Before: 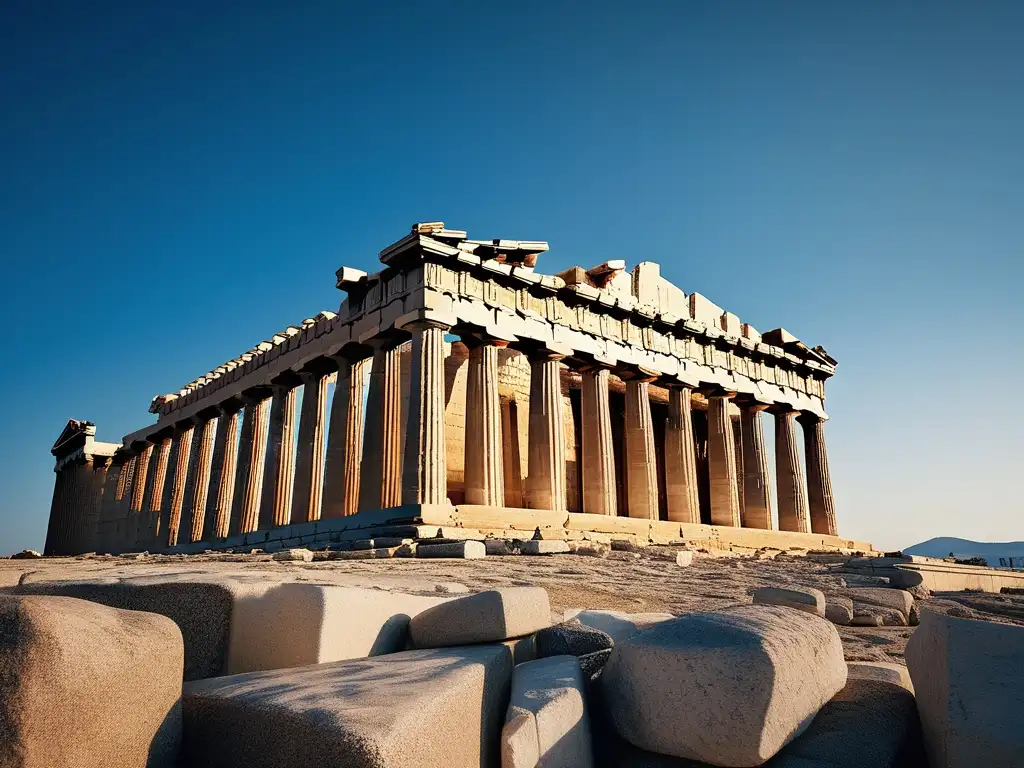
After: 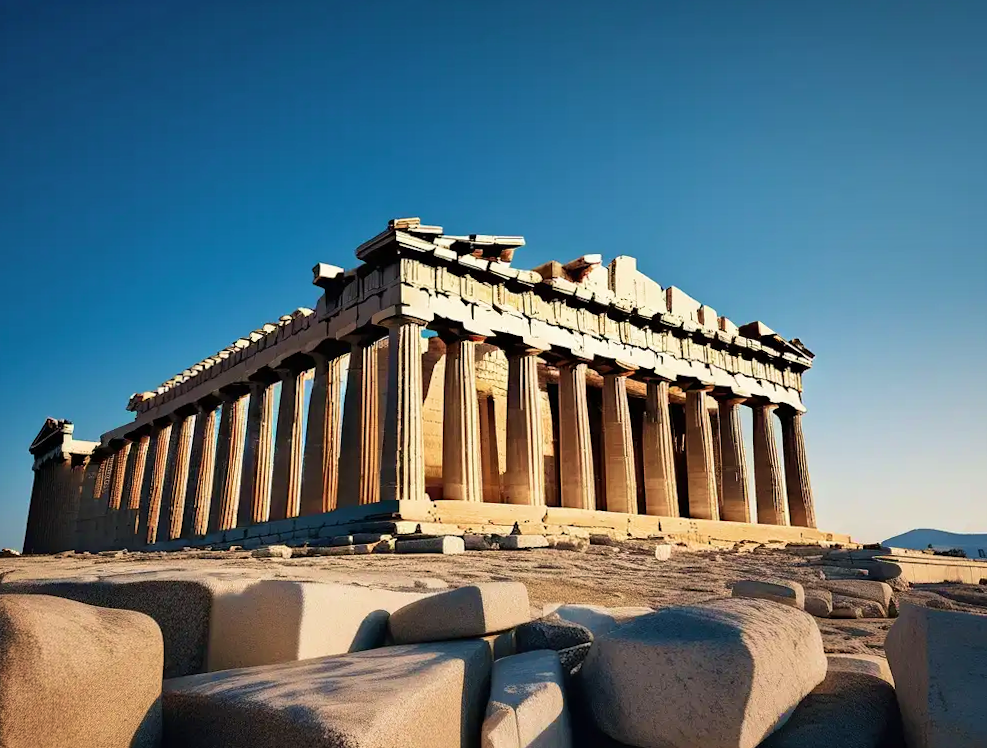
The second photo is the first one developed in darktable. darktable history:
shadows and highlights: radius 108.52, shadows 44.07, highlights -67.8, low approximation 0.01, soften with gaussian
crop and rotate: left 1.774%, right 0.633%, bottom 1.28%
rotate and perspective: rotation -0.45°, automatic cropping original format, crop left 0.008, crop right 0.992, crop top 0.012, crop bottom 0.988
velvia: on, module defaults
